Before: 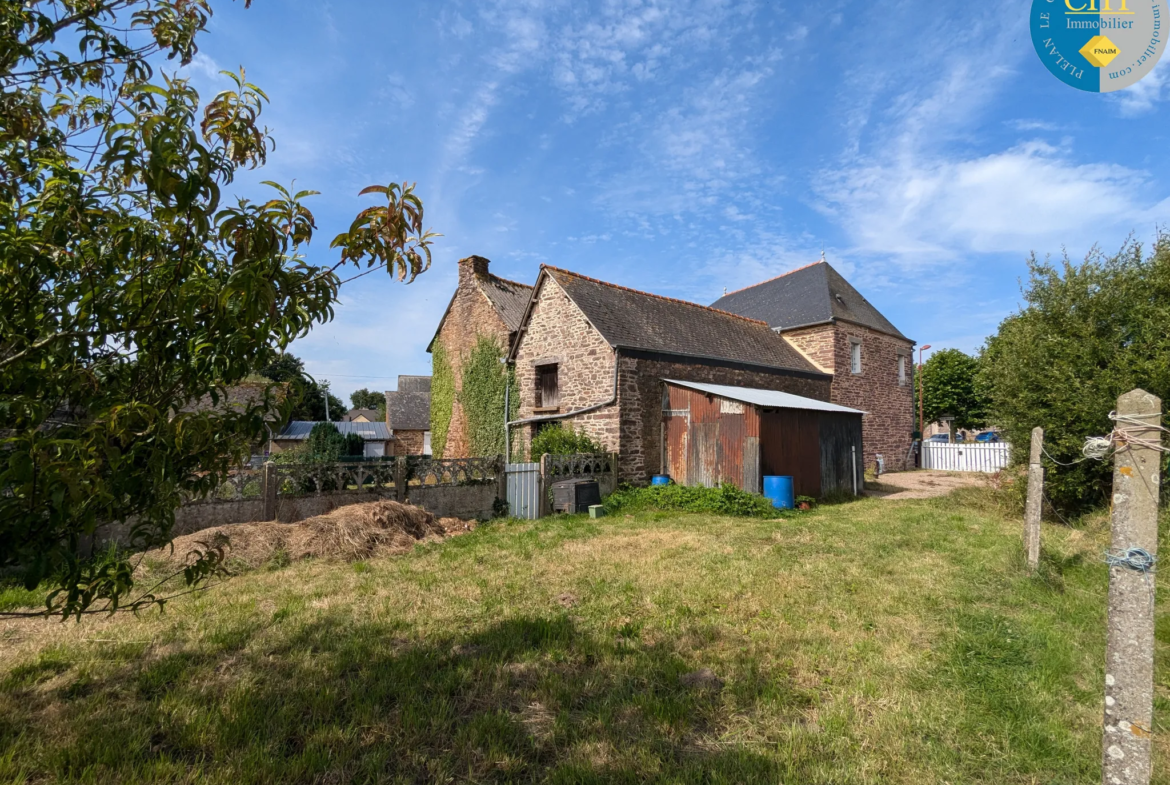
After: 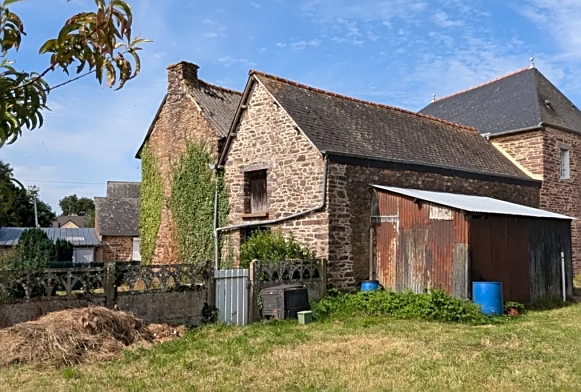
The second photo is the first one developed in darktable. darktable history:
sharpen: on, module defaults
crop: left 24.877%, top 24.834%, right 25.401%, bottom 25.227%
